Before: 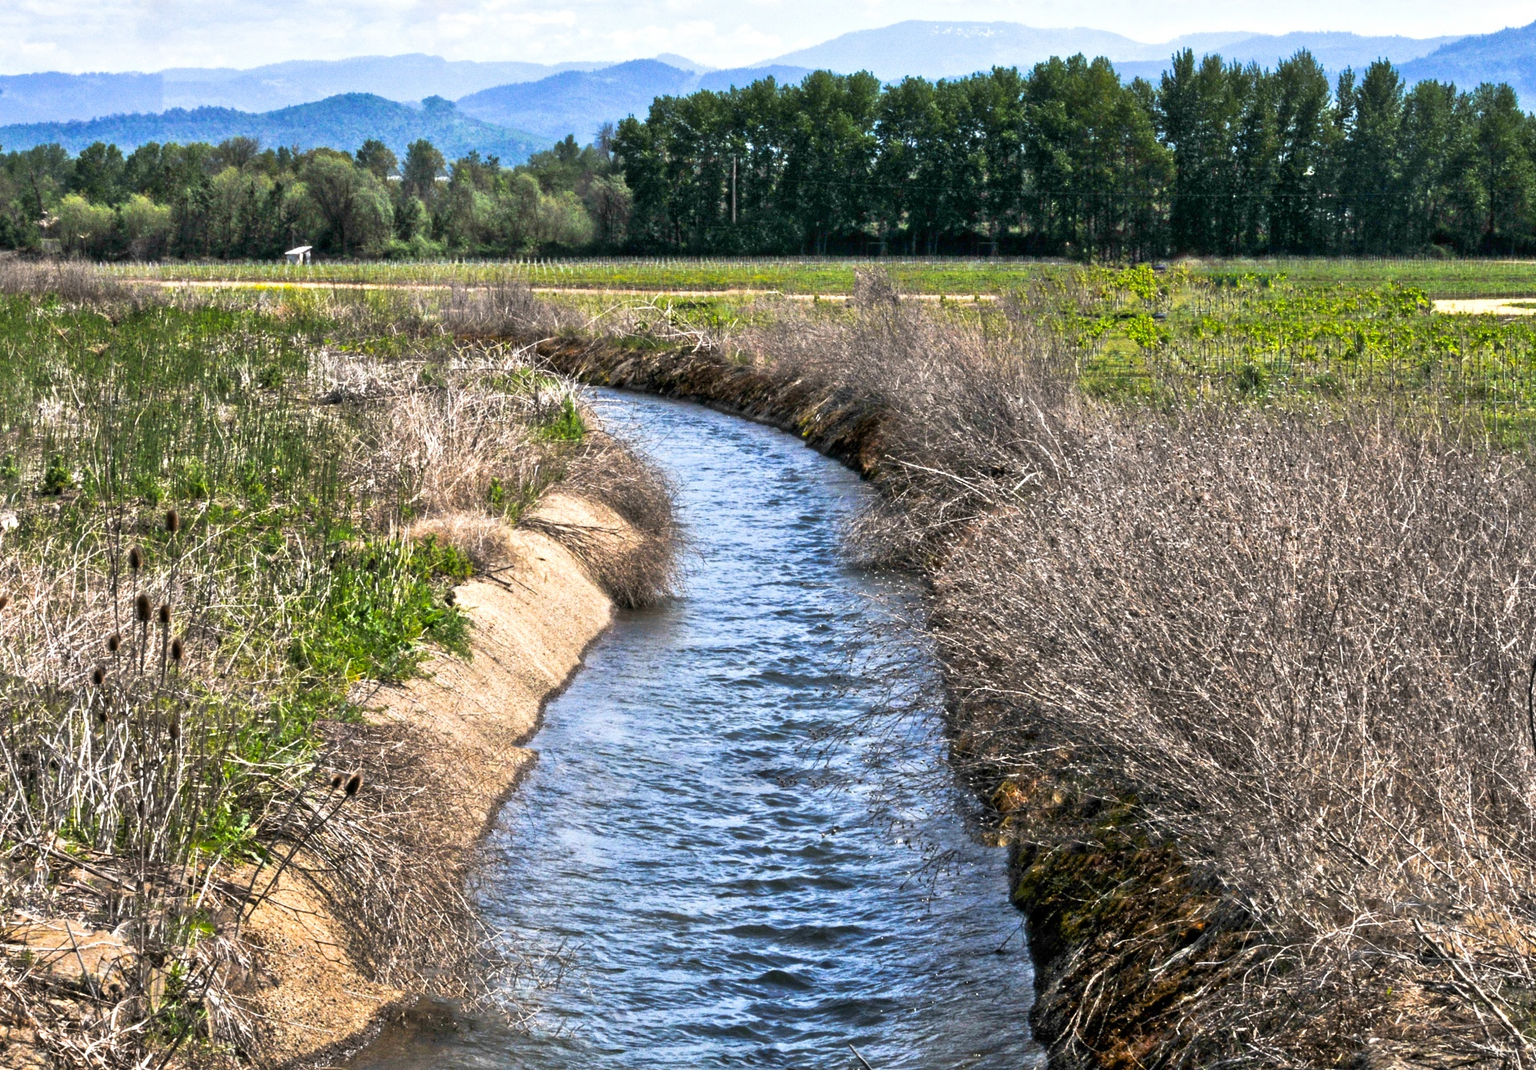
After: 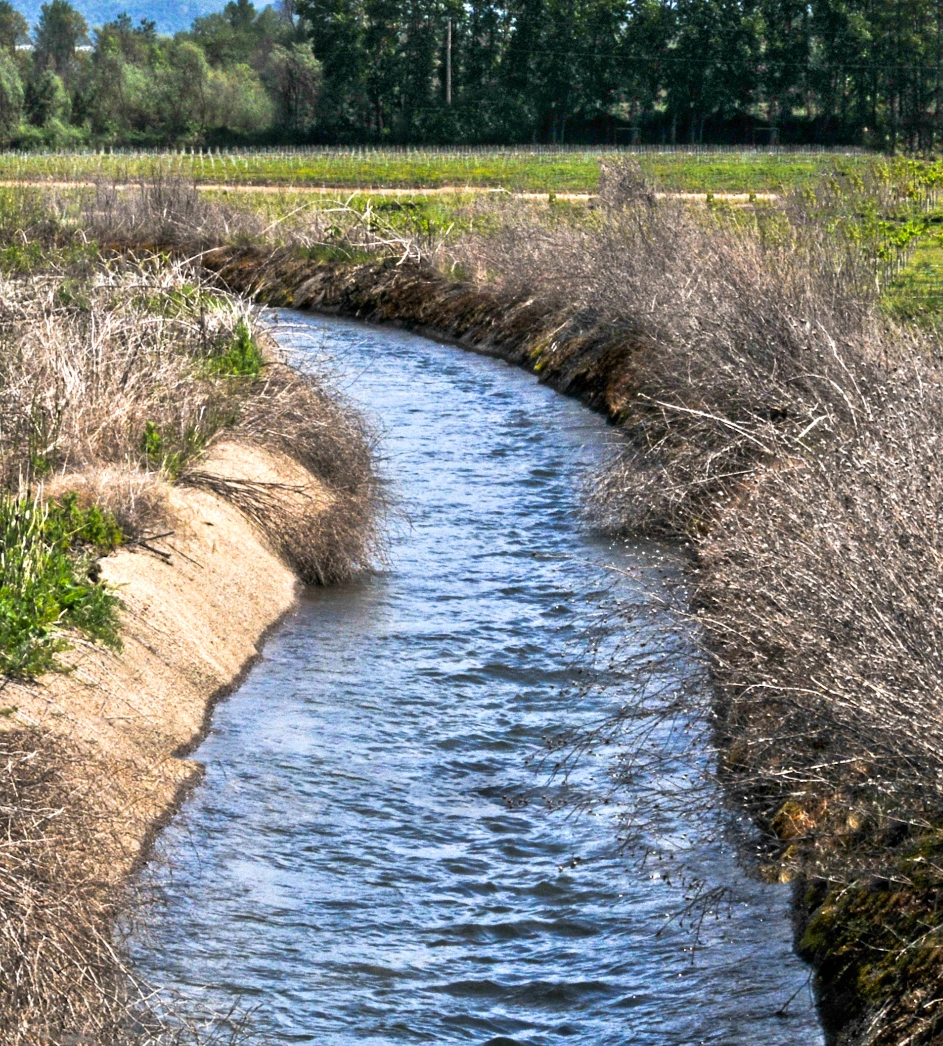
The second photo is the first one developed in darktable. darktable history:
crop and rotate: angle 0.019°, left 24.426%, top 13.11%, right 26.383%, bottom 8.575%
